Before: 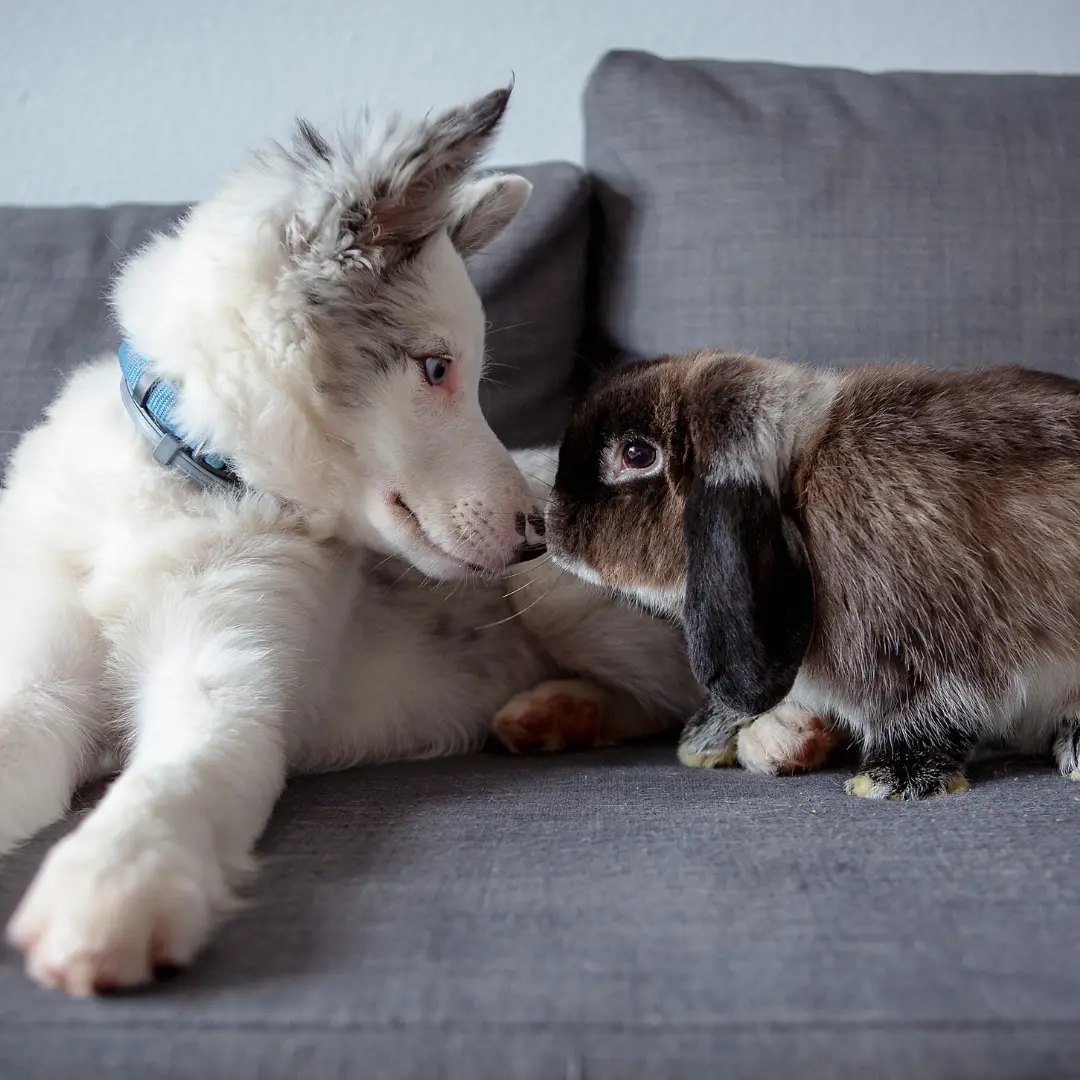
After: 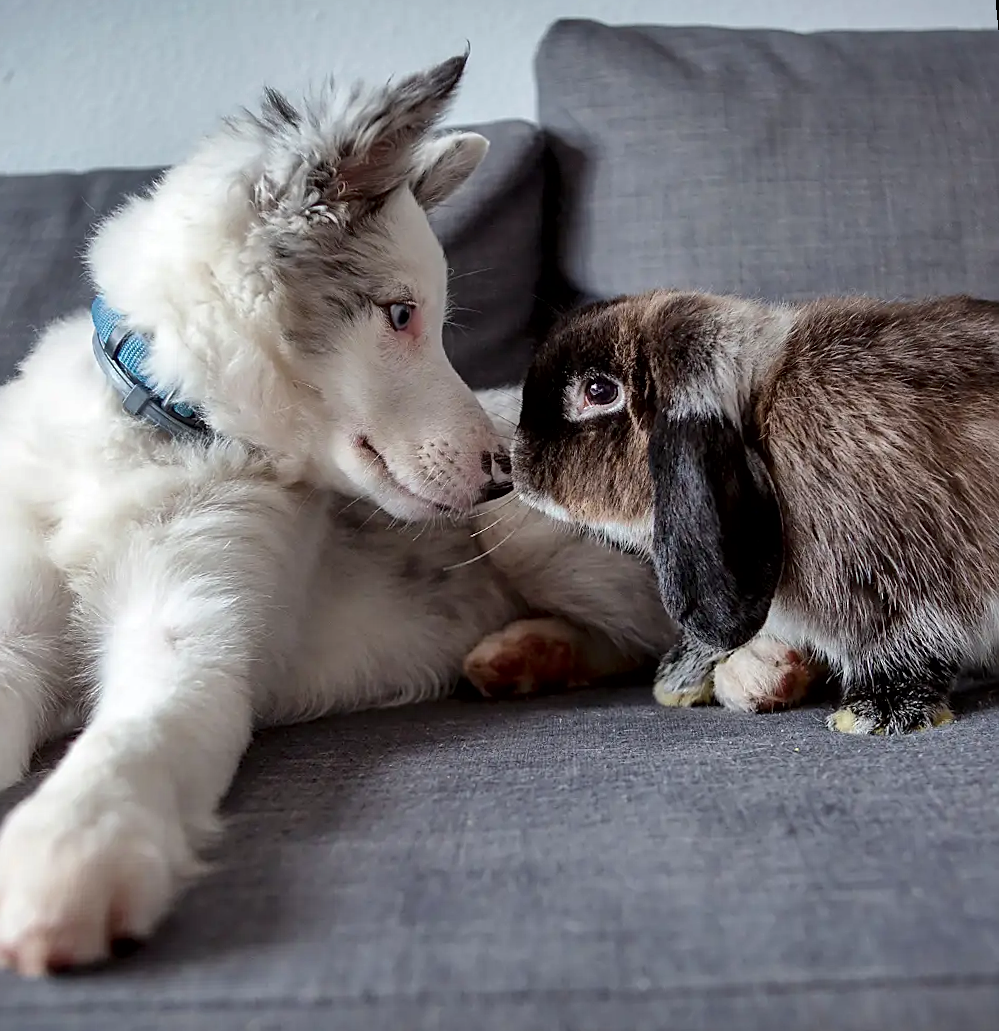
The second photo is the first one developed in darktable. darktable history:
local contrast: mode bilateral grid, contrast 20, coarseness 50, detail 130%, midtone range 0.2
sharpen: on, module defaults
shadows and highlights: soften with gaussian
rotate and perspective: rotation -1.68°, lens shift (vertical) -0.146, crop left 0.049, crop right 0.912, crop top 0.032, crop bottom 0.96
